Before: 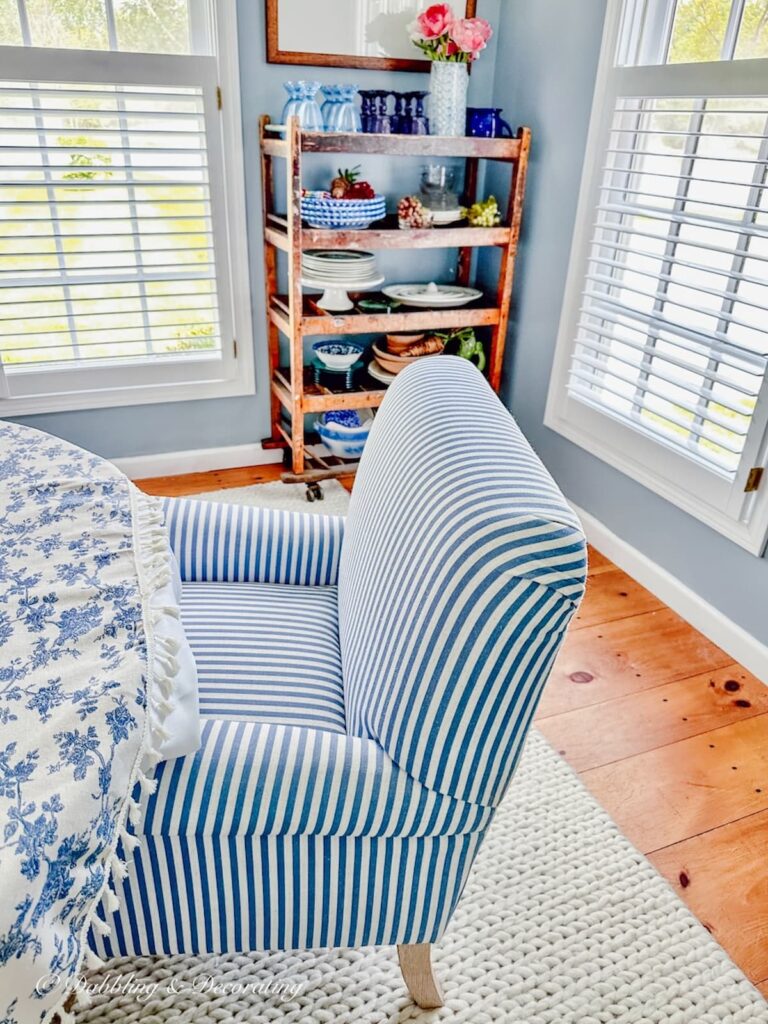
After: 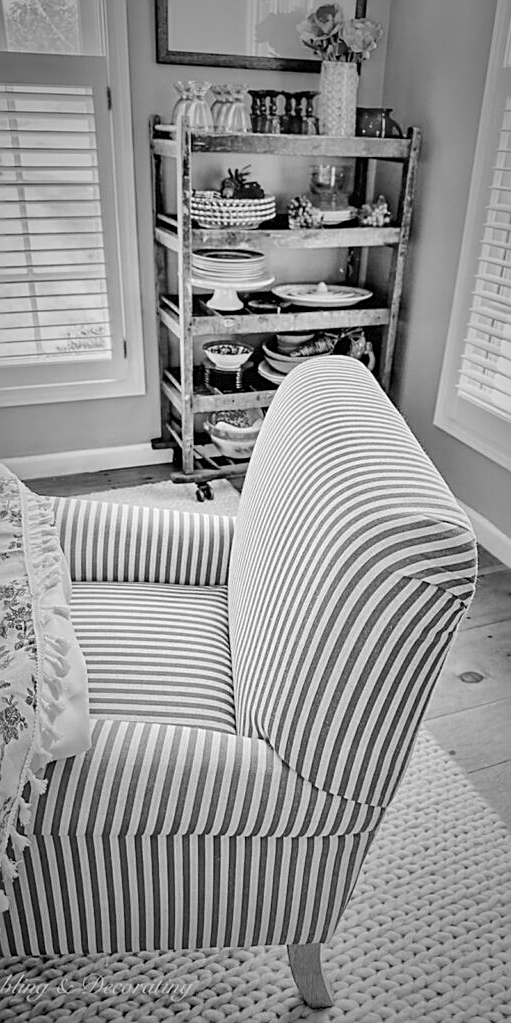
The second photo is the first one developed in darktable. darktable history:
color calibration: output gray [0.21, 0.42, 0.37, 0], x 0.371, y 0.377, temperature 4301.34 K, saturation algorithm version 1 (2020)
crop and rotate: left 14.448%, right 18.892%
sharpen: on, module defaults
vignetting: fall-off start 16.34%, fall-off radius 99.25%, brightness -0.535, saturation -0.515, width/height ratio 0.715, dithering 8-bit output
